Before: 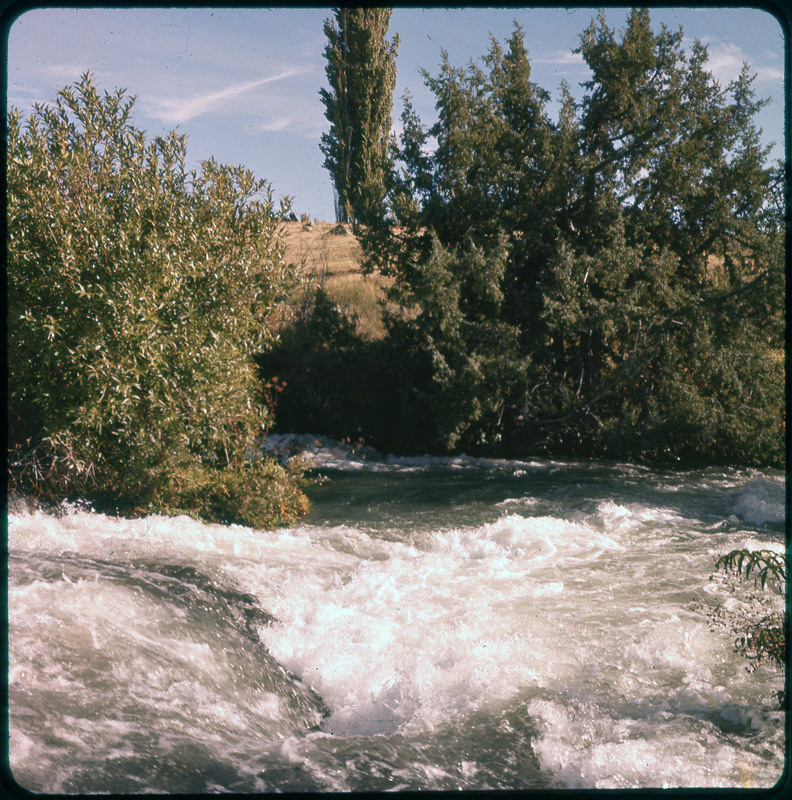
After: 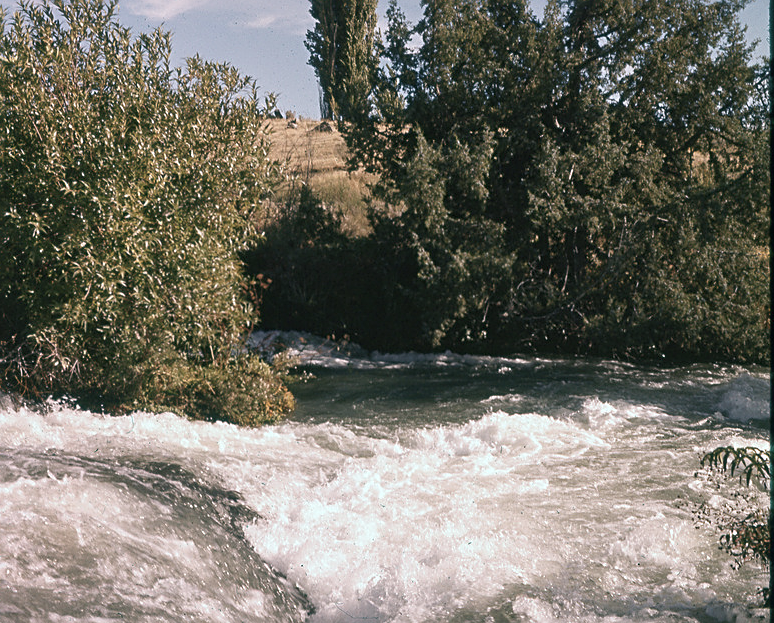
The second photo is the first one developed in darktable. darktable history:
contrast brightness saturation: saturation -0.155
crop and rotate: left 1.959%, top 12.956%, right 0.23%, bottom 9.096%
sharpen: on, module defaults
